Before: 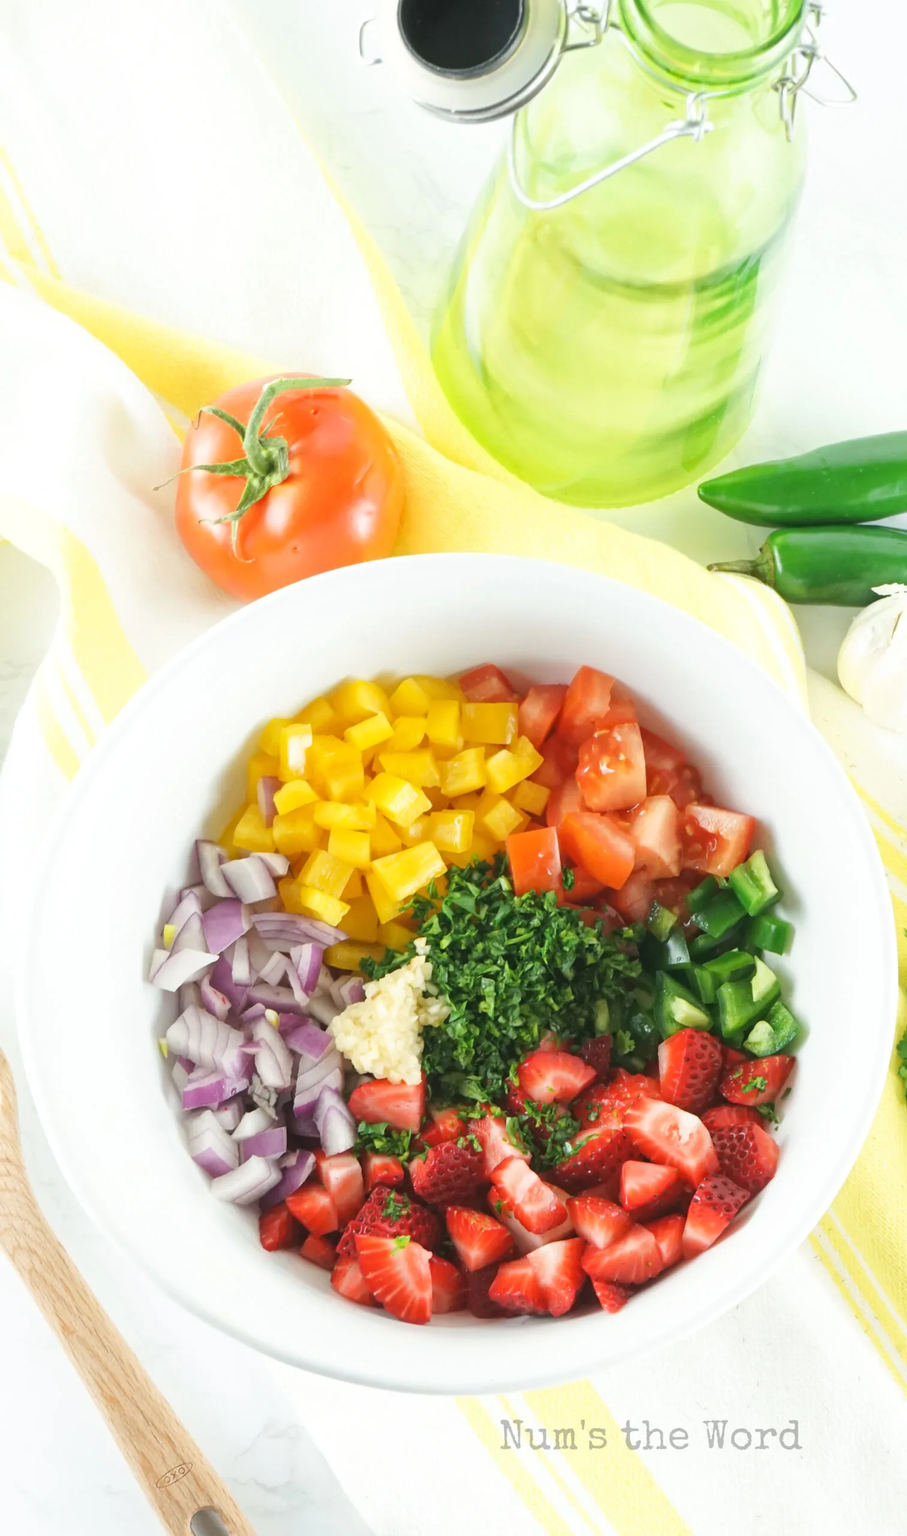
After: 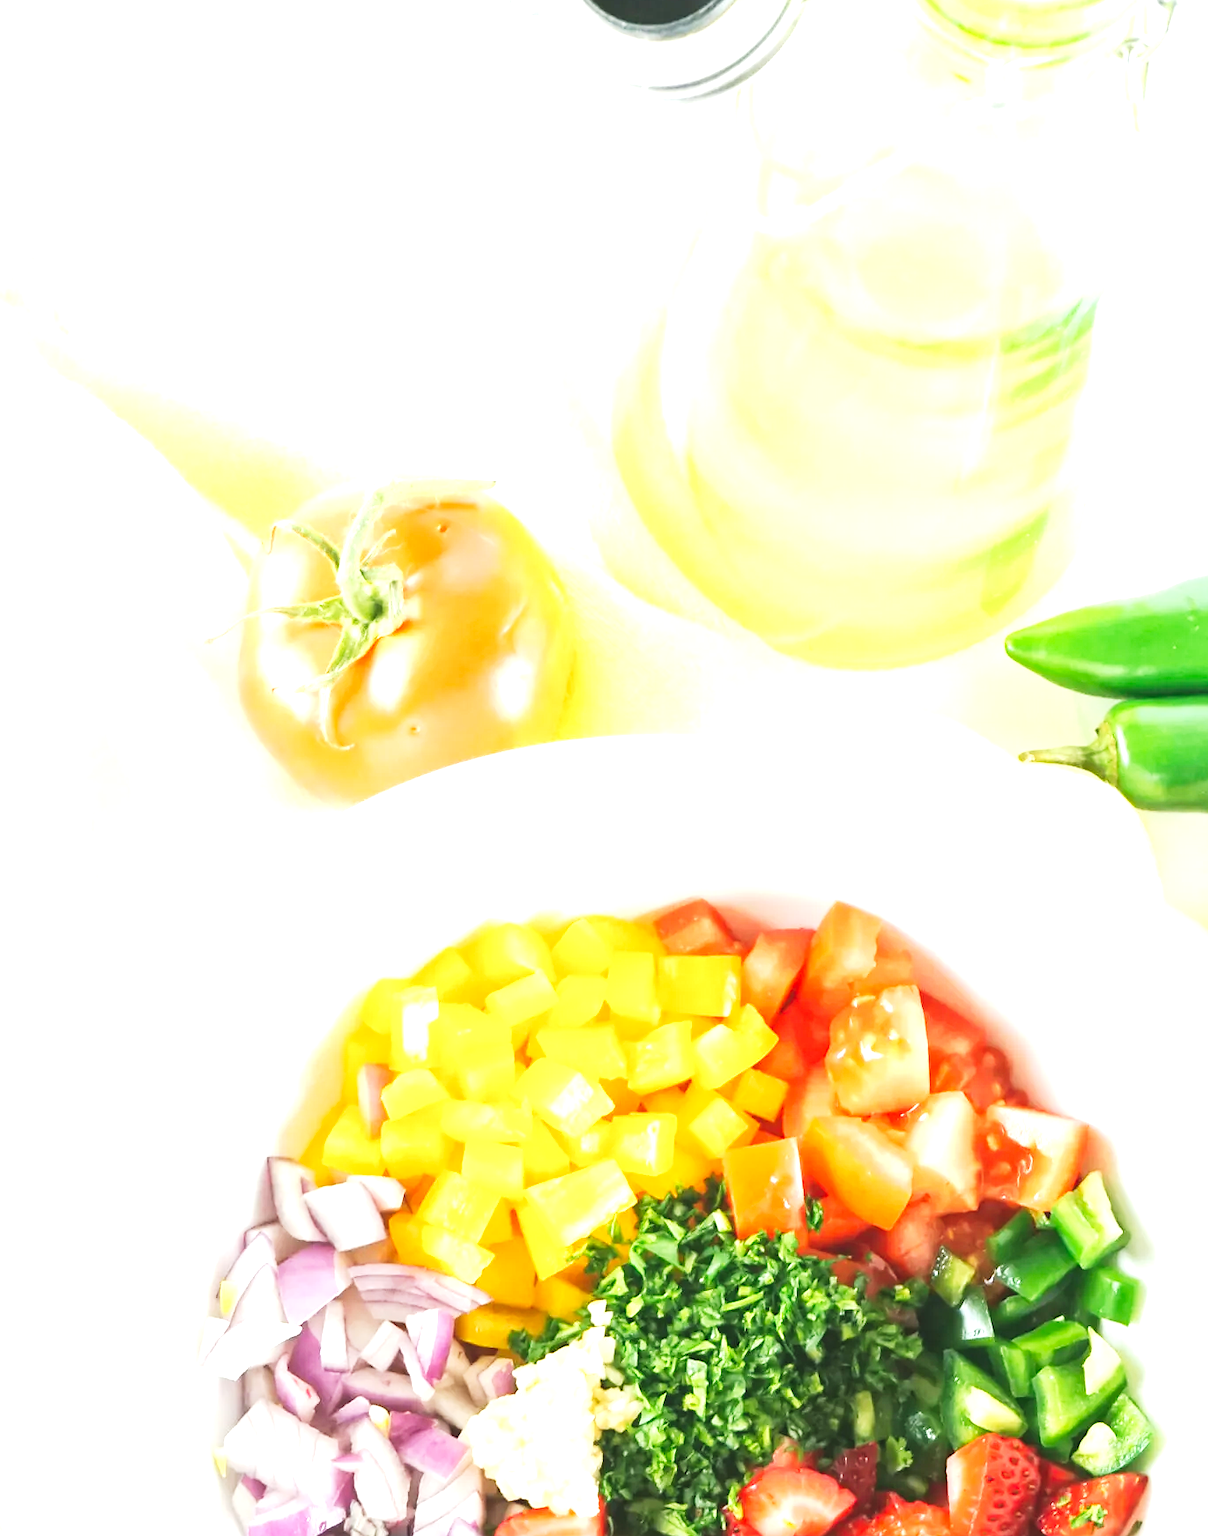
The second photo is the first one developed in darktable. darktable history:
crop: left 1.555%, top 3.414%, right 7.762%, bottom 28.463%
tone curve: curves: ch0 [(0, 0.032) (0.181, 0.156) (0.751, 0.829) (1, 1)], preserve colors none
exposure: black level correction 0, exposure 1.199 EV, compensate exposure bias true, compensate highlight preservation false
sharpen: radius 1.029, threshold 1.121
